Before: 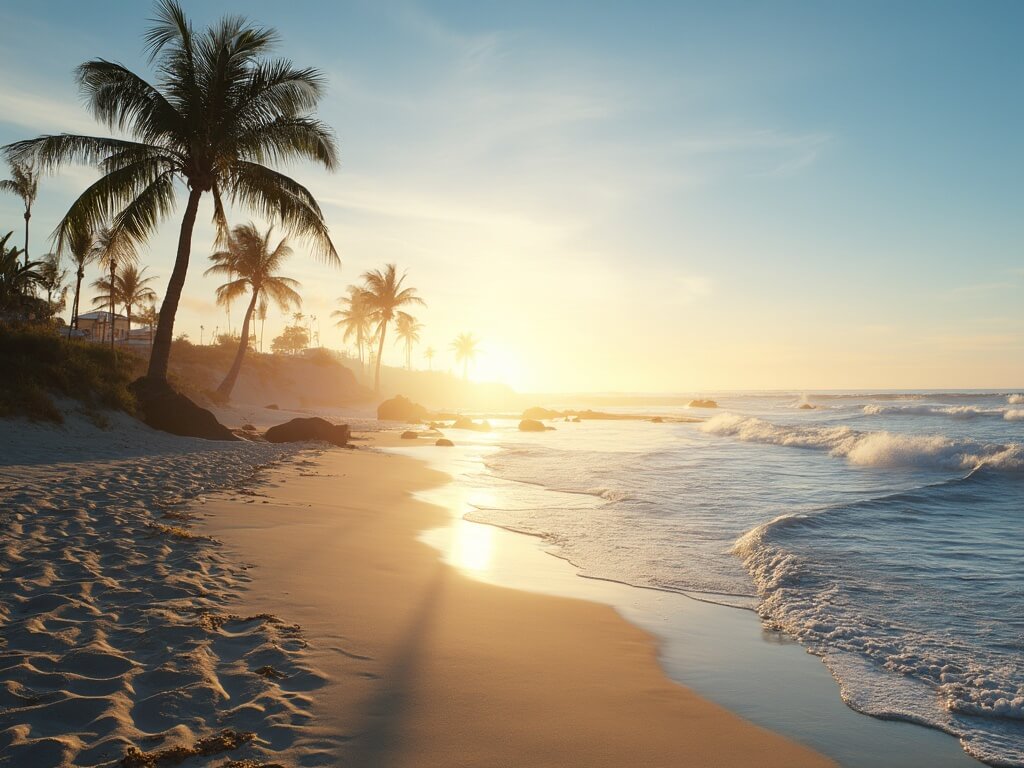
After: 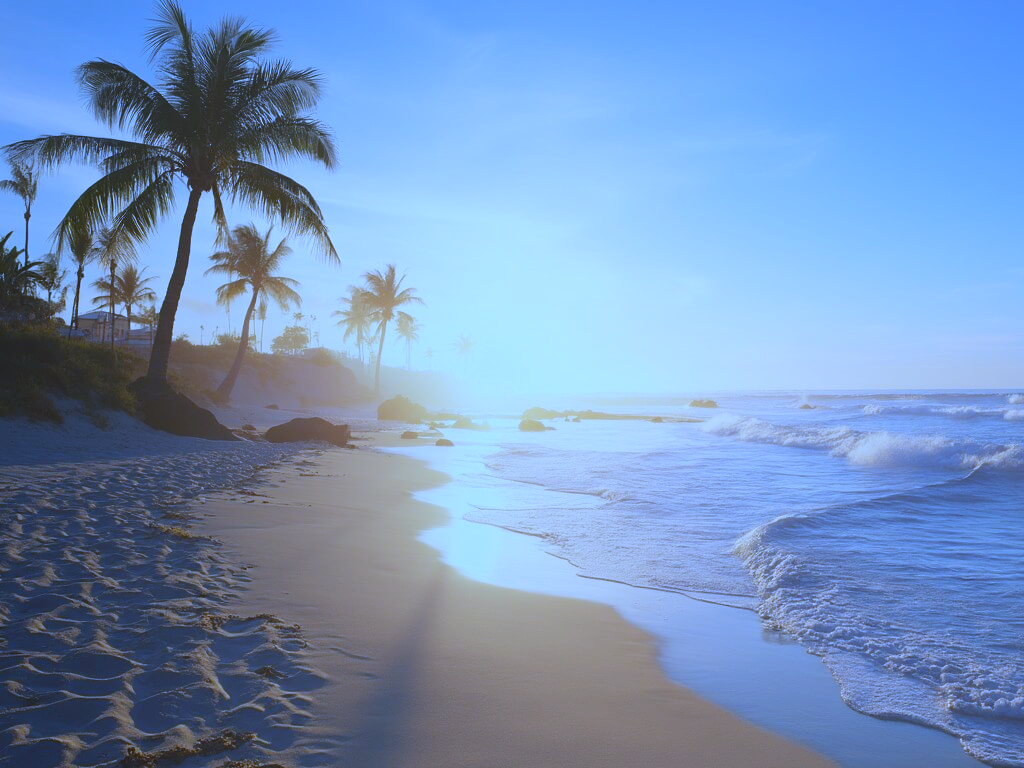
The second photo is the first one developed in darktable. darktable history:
local contrast: detail 69%
tone equalizer: on, module defaults
white balance: red 0.766, blue 1.537
